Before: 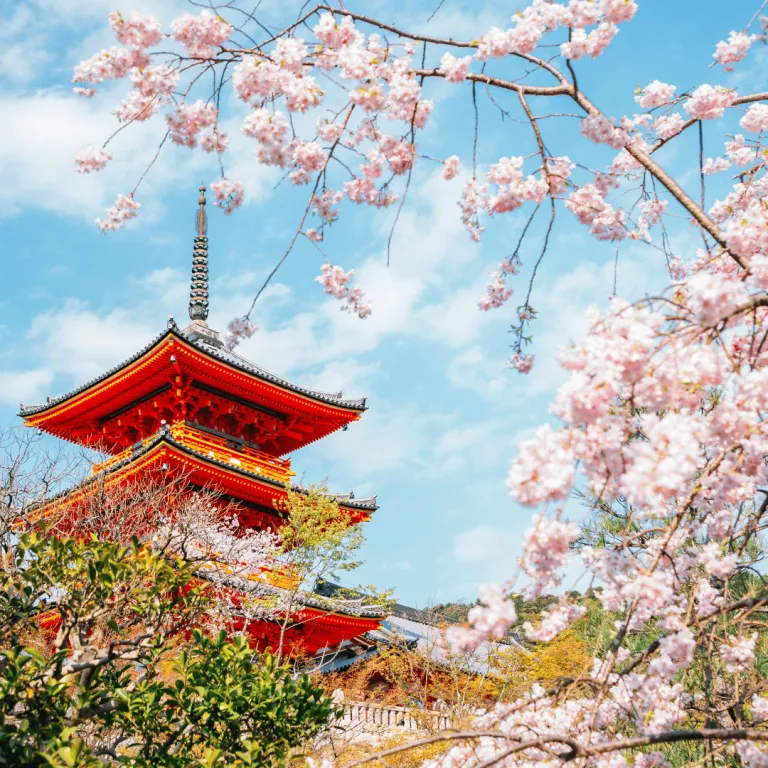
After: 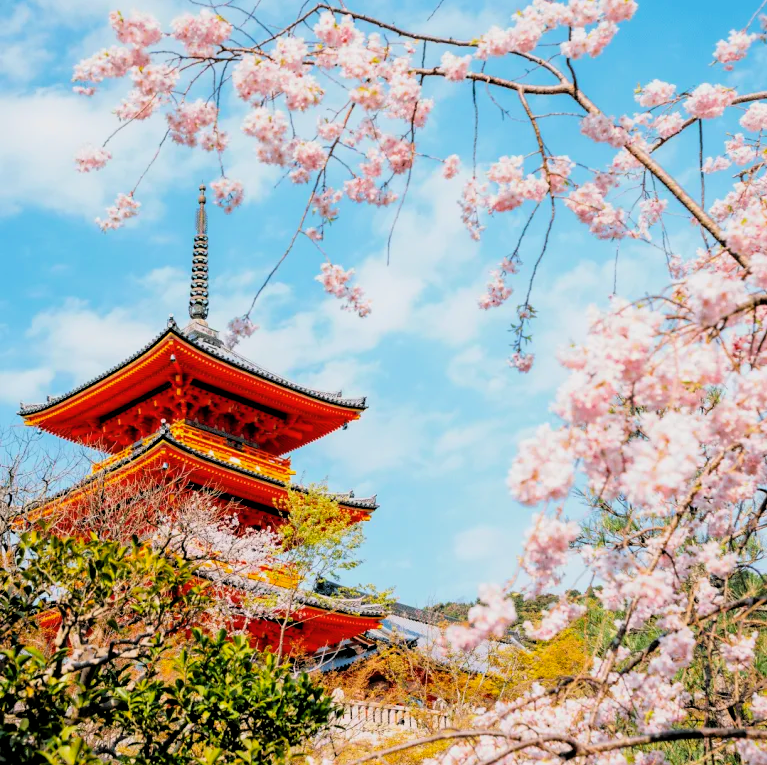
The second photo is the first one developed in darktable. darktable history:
crop: top 0.208%, bottom 0.095%
filmic rgb: black relative exposure -3.94 EV, white relative exposure 3.16 EV, threshold 5.94 EV, hardness 2.87, color science v6 (2022), enable highlight reconstruction true
color balance rgb: perceptual saturation grading › global saturation 0.779%, global vibrance 33.466%
